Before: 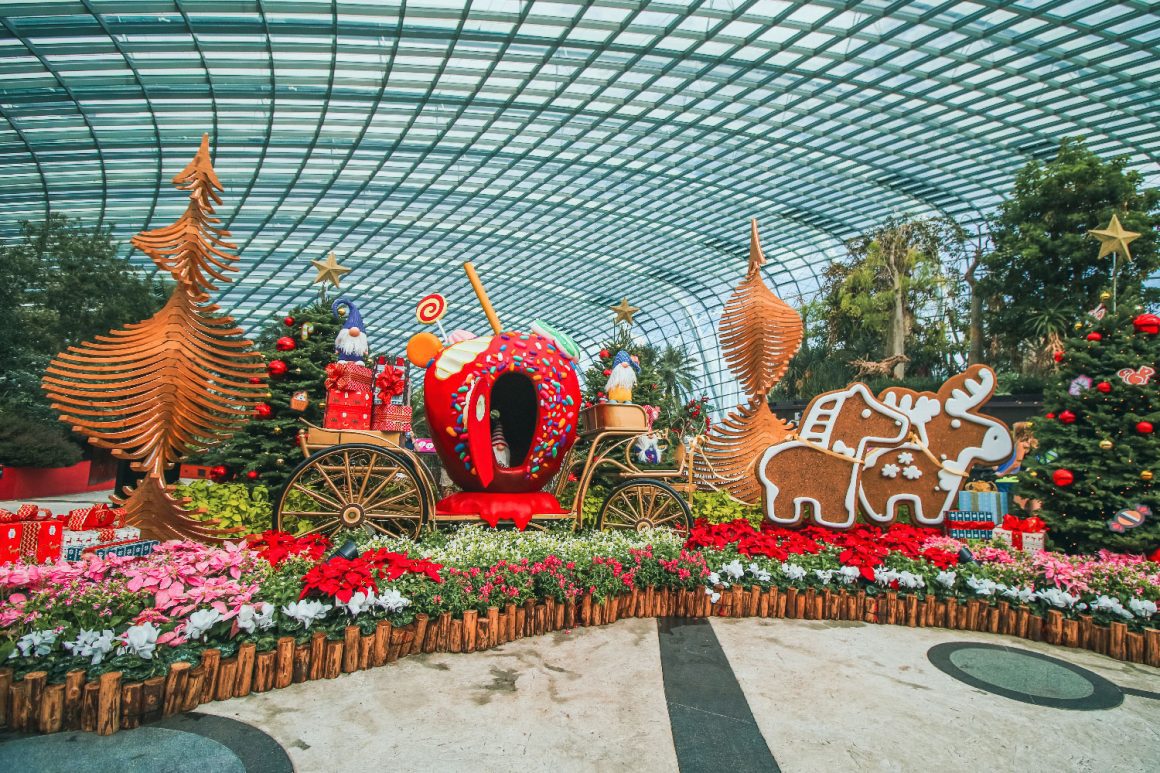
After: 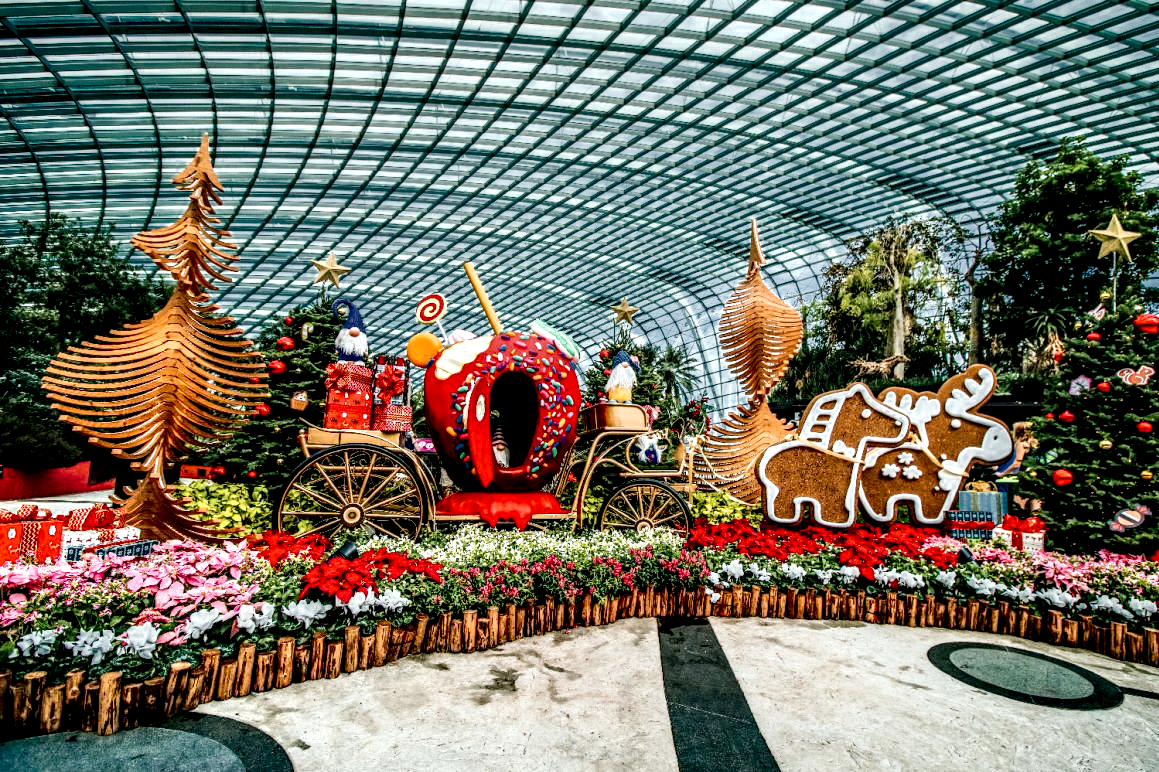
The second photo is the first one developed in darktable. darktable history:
color zones: curves: ch0 [(0, 0.497) (0.143, 0.5) (0.286, 0.5) (0.429, 0.483) (0.571, 0.116) (0.714, -0.006) (0.857, 0.28) (1, 0.497)]
crop: left 0.083%
local contrast: shadows 161%, detail 225%
tone curve: curves: ch0 [(0, 0) (0.003, 0.041) (0.011, 0.042) (0.025, 0.041) (0.044, 0.043) (0.069, 0.048) (0.1, 0.059) (0.136, 0.079) (0.177, 0.107) (0.224, 0.152) (0.277, 0.235) (0.335, 0.331) (0.399, 0.427) (0.468, 0.512) (0.543, 0.595) (0.623, 0.668) (0.709, 0.736) (0.801, 0.813) (0.898, 0.891) (1, 1)], preserve colors none
